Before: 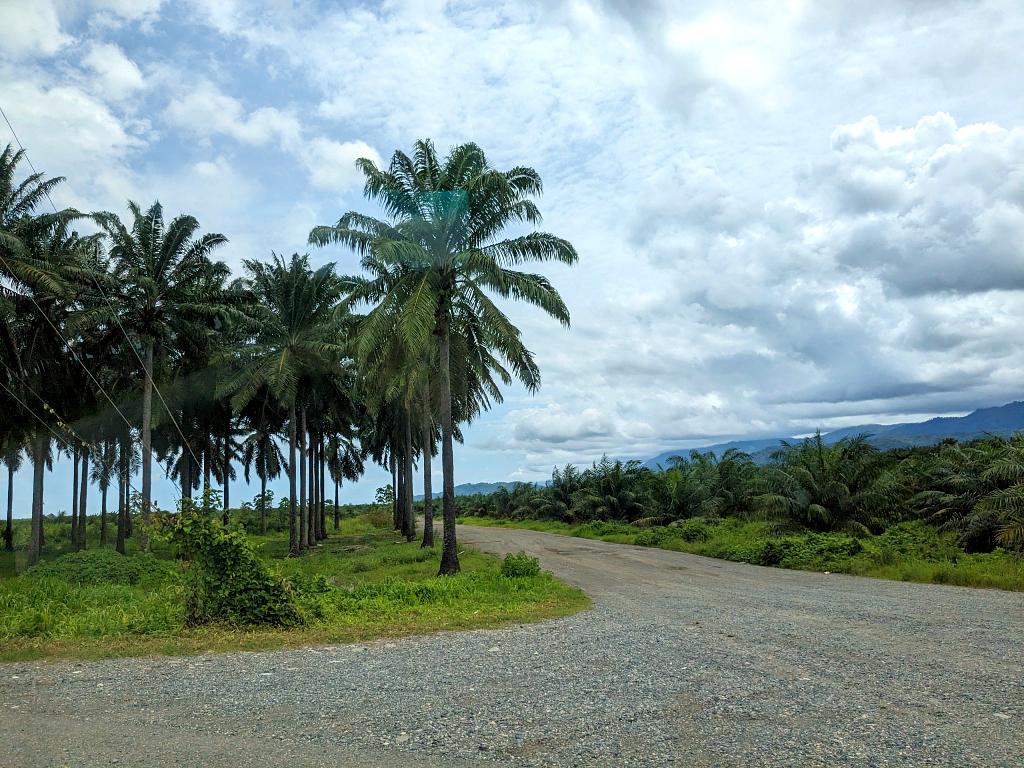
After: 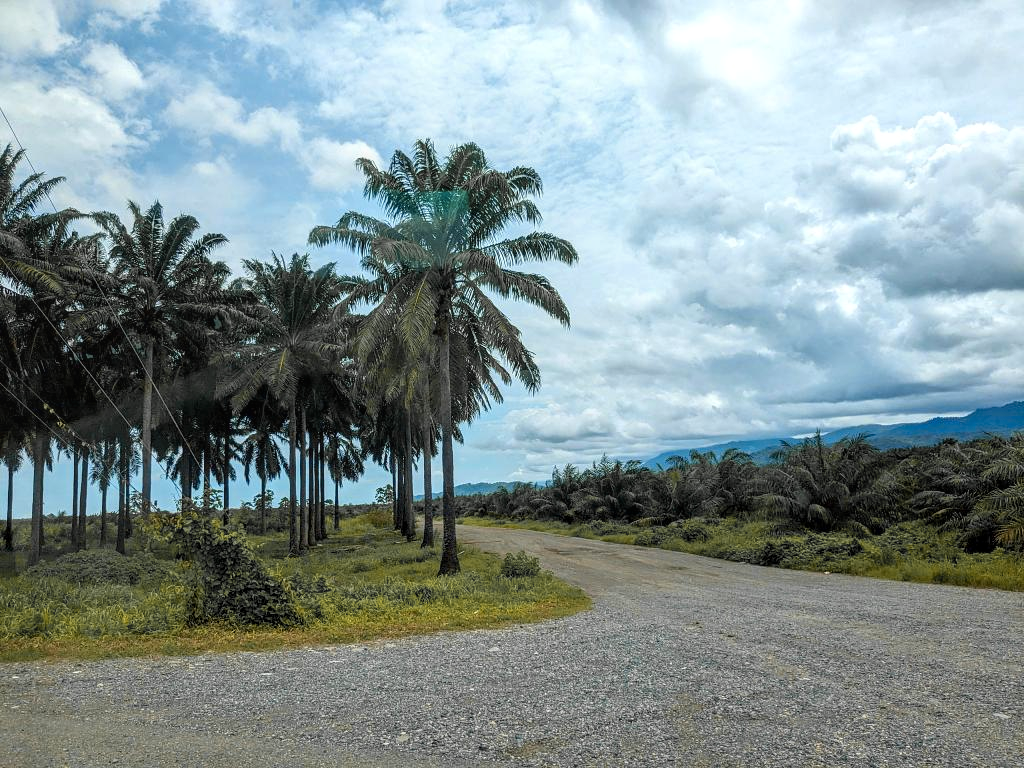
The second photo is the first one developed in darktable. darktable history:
color zones: curves: ch1 [(0.29, 0.492) (0.373, 0.185) (0.509, 0.481)]; ch2 [(0.25, 0.462) (0.749, 0.457)], mix 40.67%
local contrast: detail 117%
